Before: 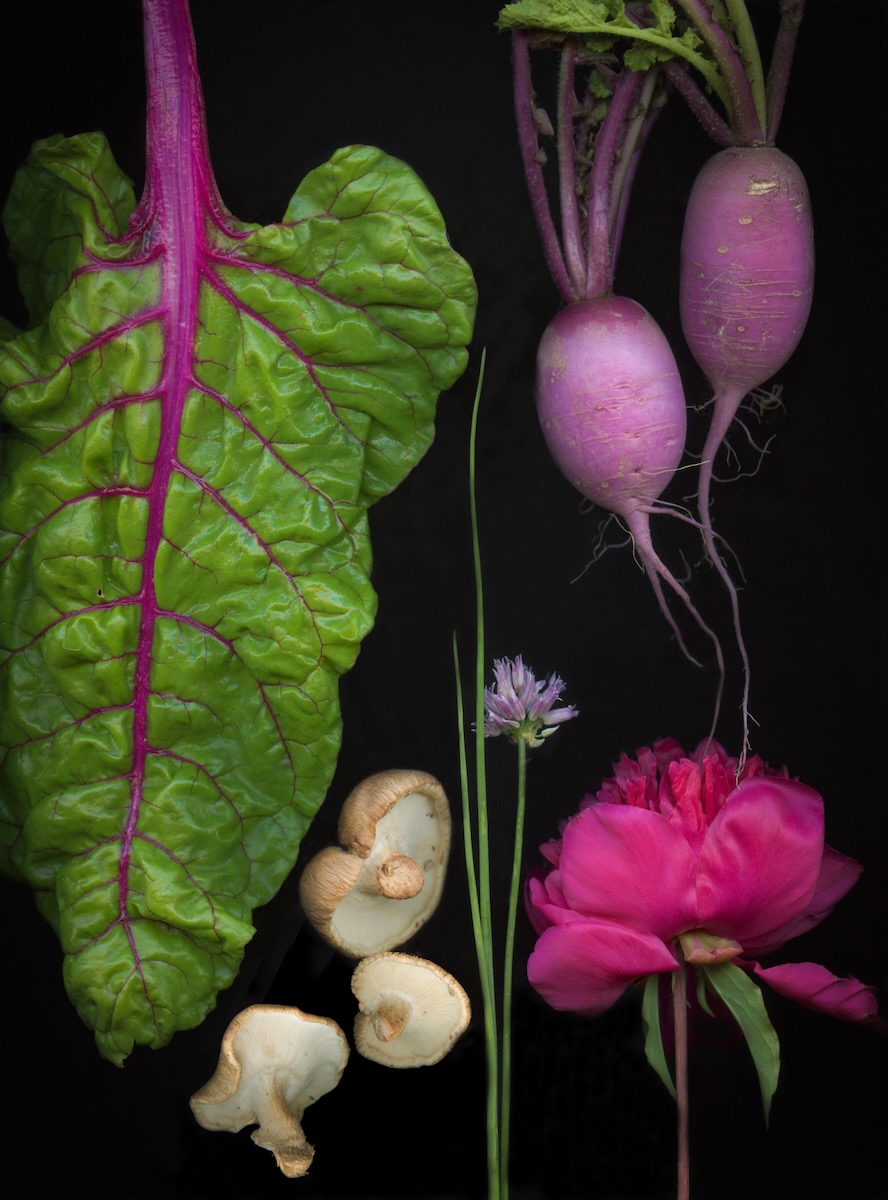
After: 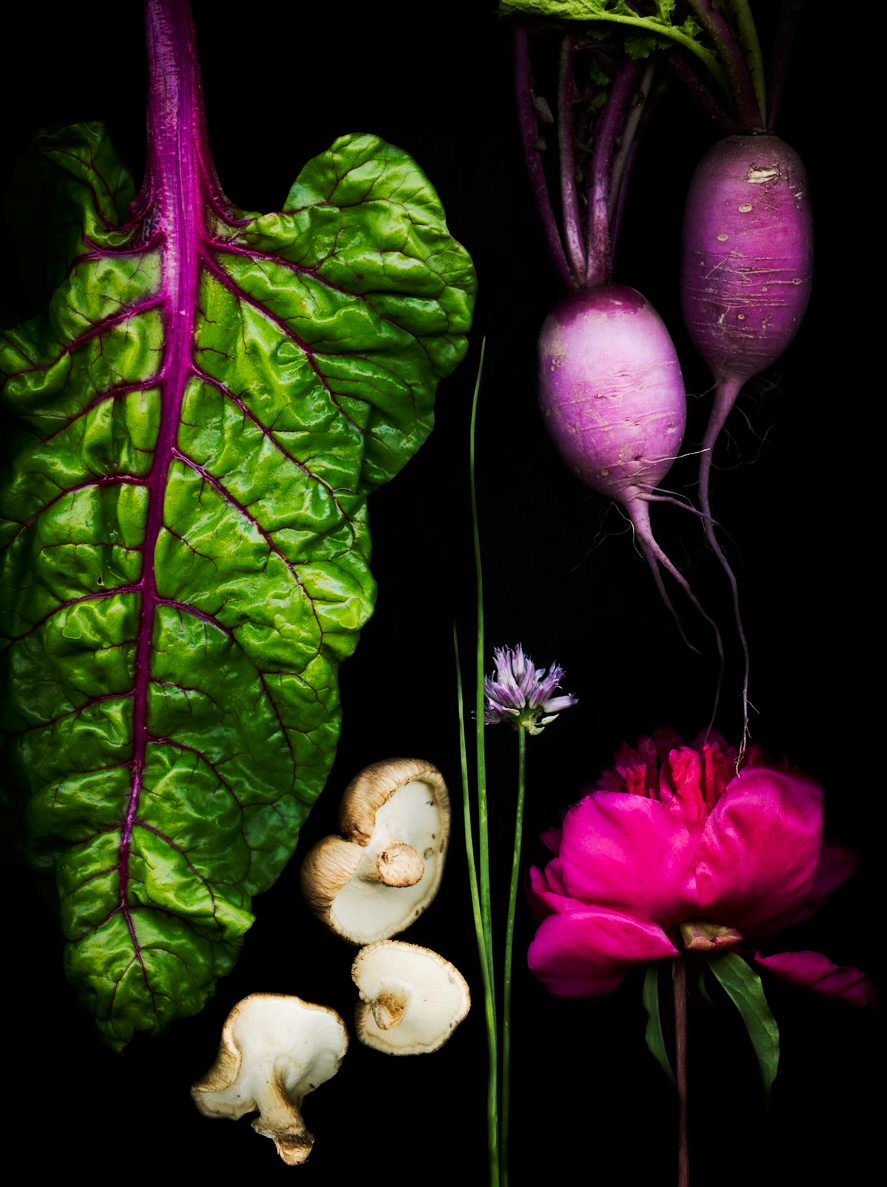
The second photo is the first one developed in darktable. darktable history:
contrast brightness saturation: contrast 0.14
crop: top 1.049%, right 0.001%
tone equalizer: -8 EV -0.75 EV, -7 EV -0.7 EV, -6 EV -0.6 EV, -5 EV -0.4 EV, -3 EV 0.4 EV, -2 EV 0.6 EV, -1 EV 0.7 EV, +0 EV 0.75 EV, edges refinement/feathering 500, mask exposure compensation -1.57 EV, preserve details no
local contrast: mode bilateral grid, contrast 15, coarseness 36, detail 105%, midtone range 0.2
tone curve: curves: ch0 [(0, 0) (0.003, 0.006) (0.011, 0.01) (0.025, 0.017) (0.044, 0.029) (0.069, 0.043) (0.1, 0.064) (0.136, 0.091) (0.177, 0.128) (0.224, 0.162) (0.277, 0.206) (0.335, 0.258) (0.399, 0.324) (0.468, 0.404) (0.543, 0.499) (0.623, 0.595) (0.709, 0.693) (0.801, 0.786) (0.898, 0.883) (1, 1)], preserve colors none
filmic rgb: black relative exposure -16 EV, white relative exposure 5.31 EV, hardness 5.9, contrast 1.25, preserve chrominance no, color science v5 (2021)
